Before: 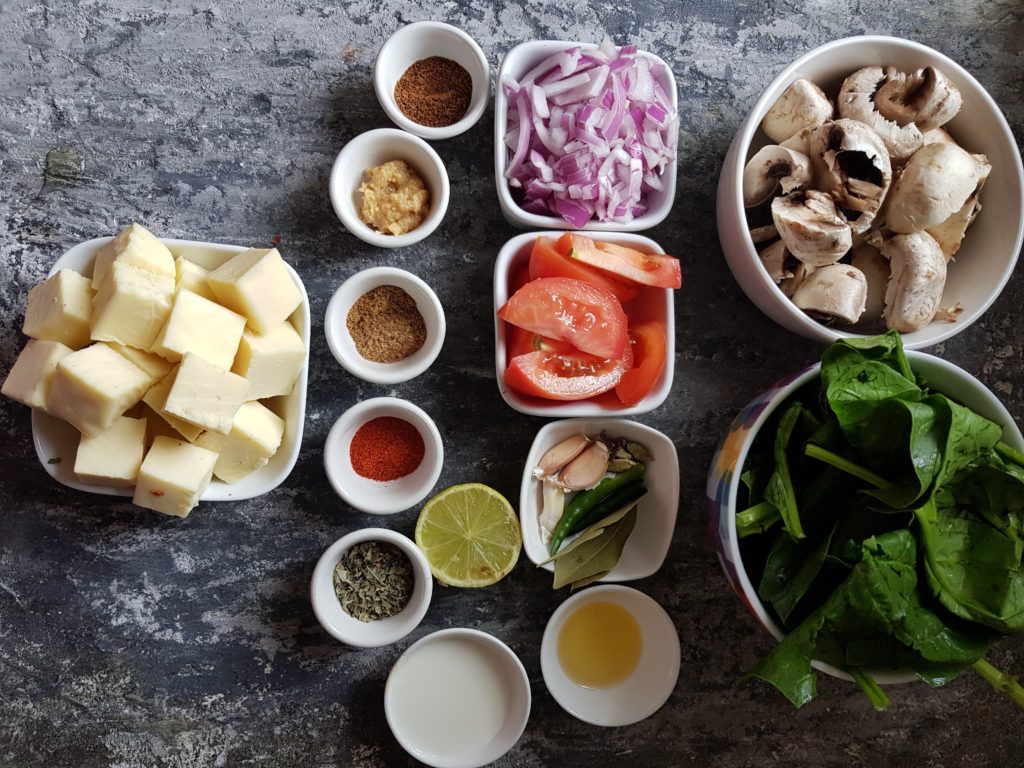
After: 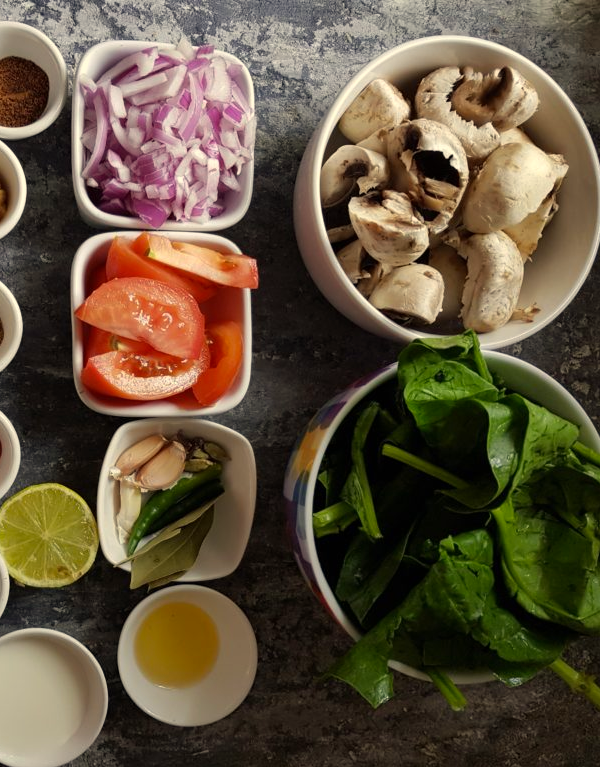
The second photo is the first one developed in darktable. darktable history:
color correction: highlights a* 1.39, highlights b* 17.83
crop: left 41.402%
